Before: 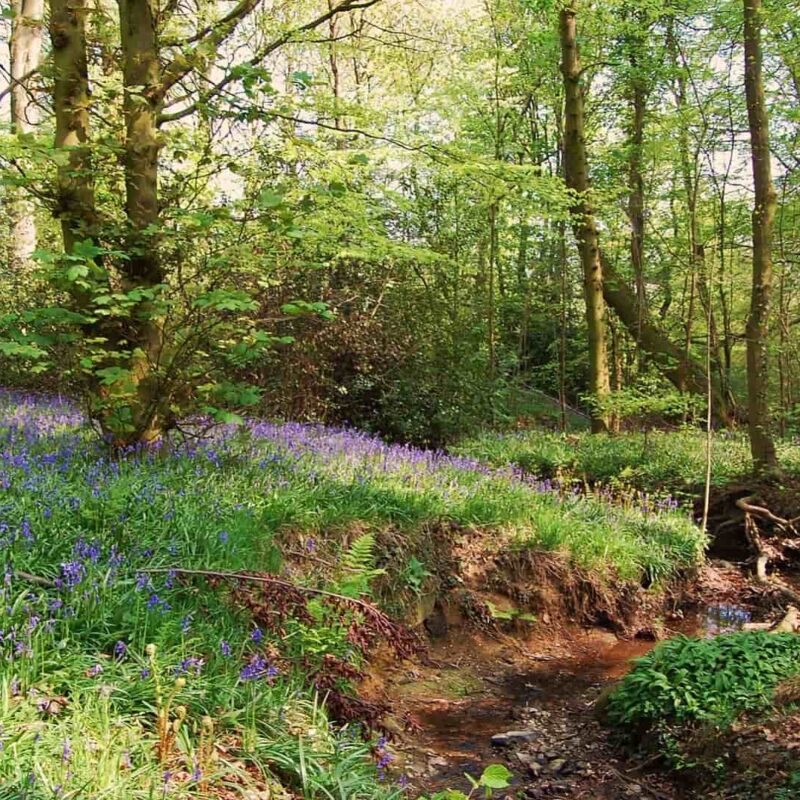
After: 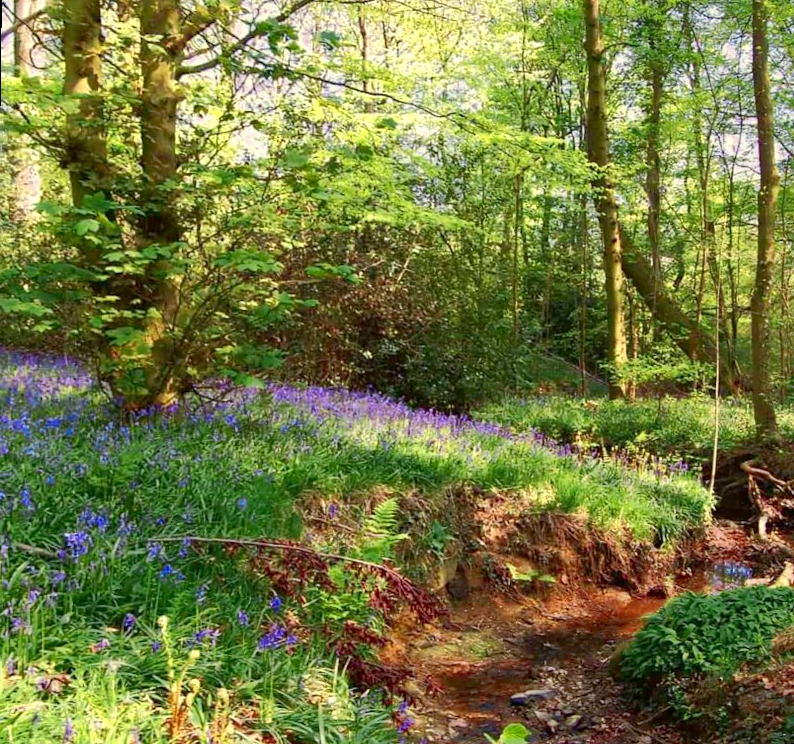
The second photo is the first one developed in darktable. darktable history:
color correction: highlights a* -0.137, highlights b* -5.91, shadows a* -0.137, shadows b* -0.137
color zones: curves: ch0 [(0.004, 0.305) (0.261, 0.623) (0.389, 0.399) (0.708, 0.571) (0.947, 0.34)]; ch1 [(0.025, 0.645) (0.229, 0.584) (0.326, 0.551) (0.484, 0.262) (0.757, 0.643)]
shadows and highlights: on, module defaults
contrast brightness saturation: contrast 0.15, brightness -0.01, saturation 0.1
rotate and perspective: rotation 0.679°, lens shift (horizontal) 0.136, crop left 0.009, crop right 0.991, crop top 0.078, crop bottom 0.95
